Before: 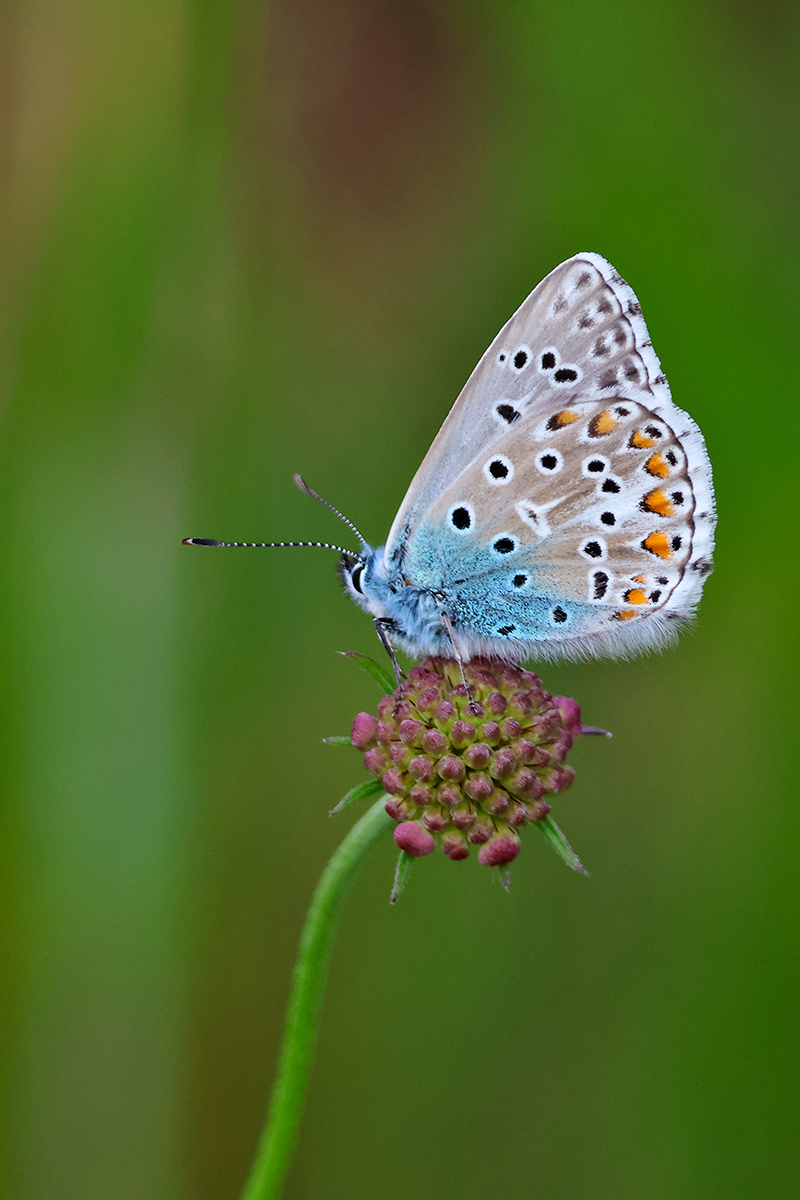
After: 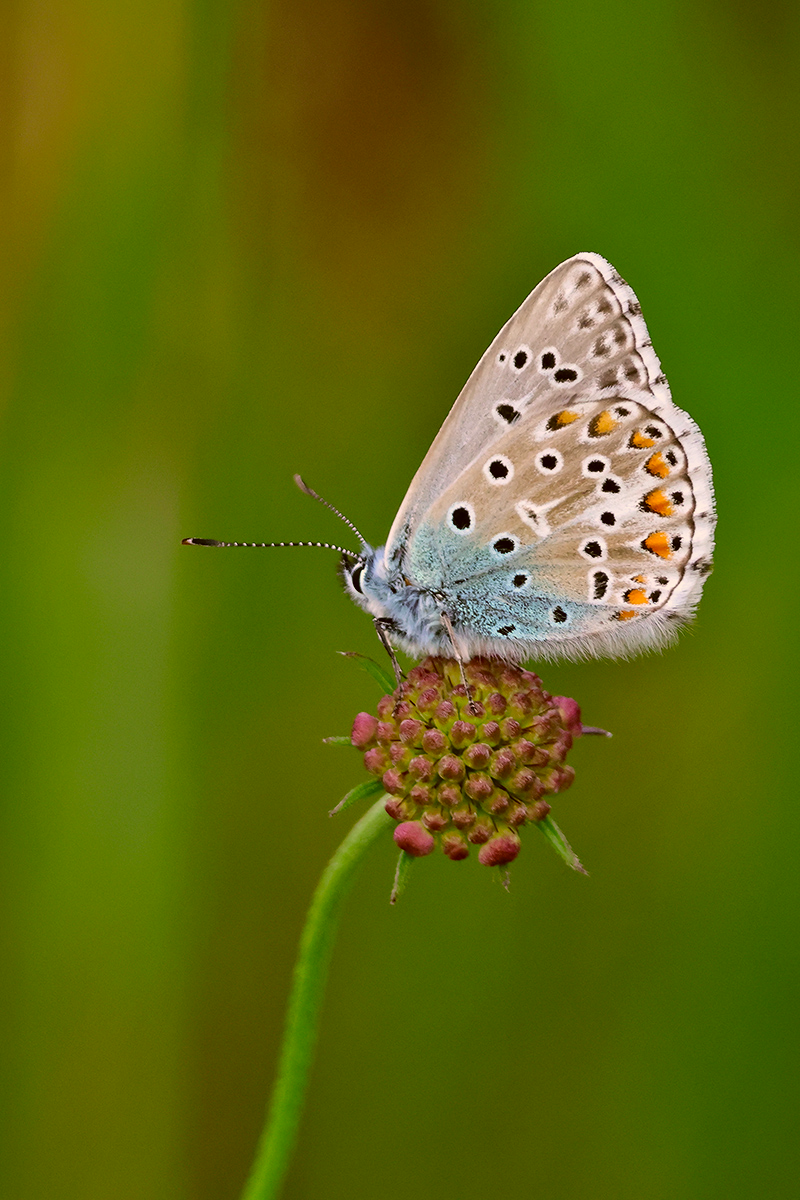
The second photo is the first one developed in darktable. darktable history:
exposure: compensate highlight preservation false
color correction: highlights a* 8.98, highlights b* 15.09, shadows a* -0.49, shadows b* 26.52
